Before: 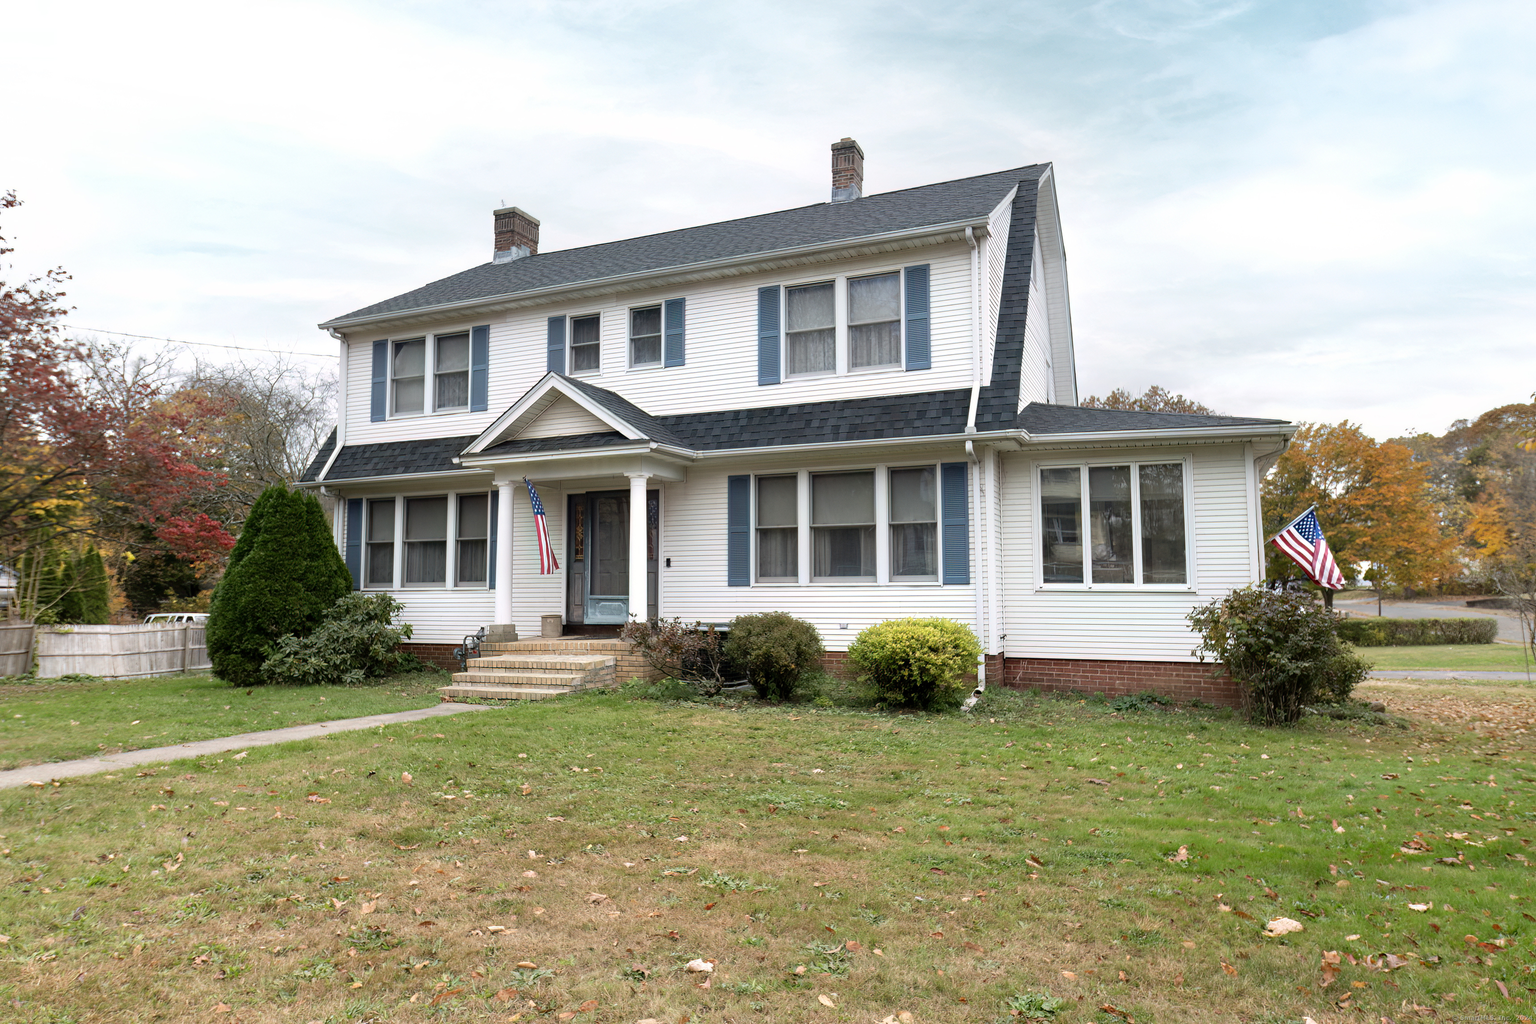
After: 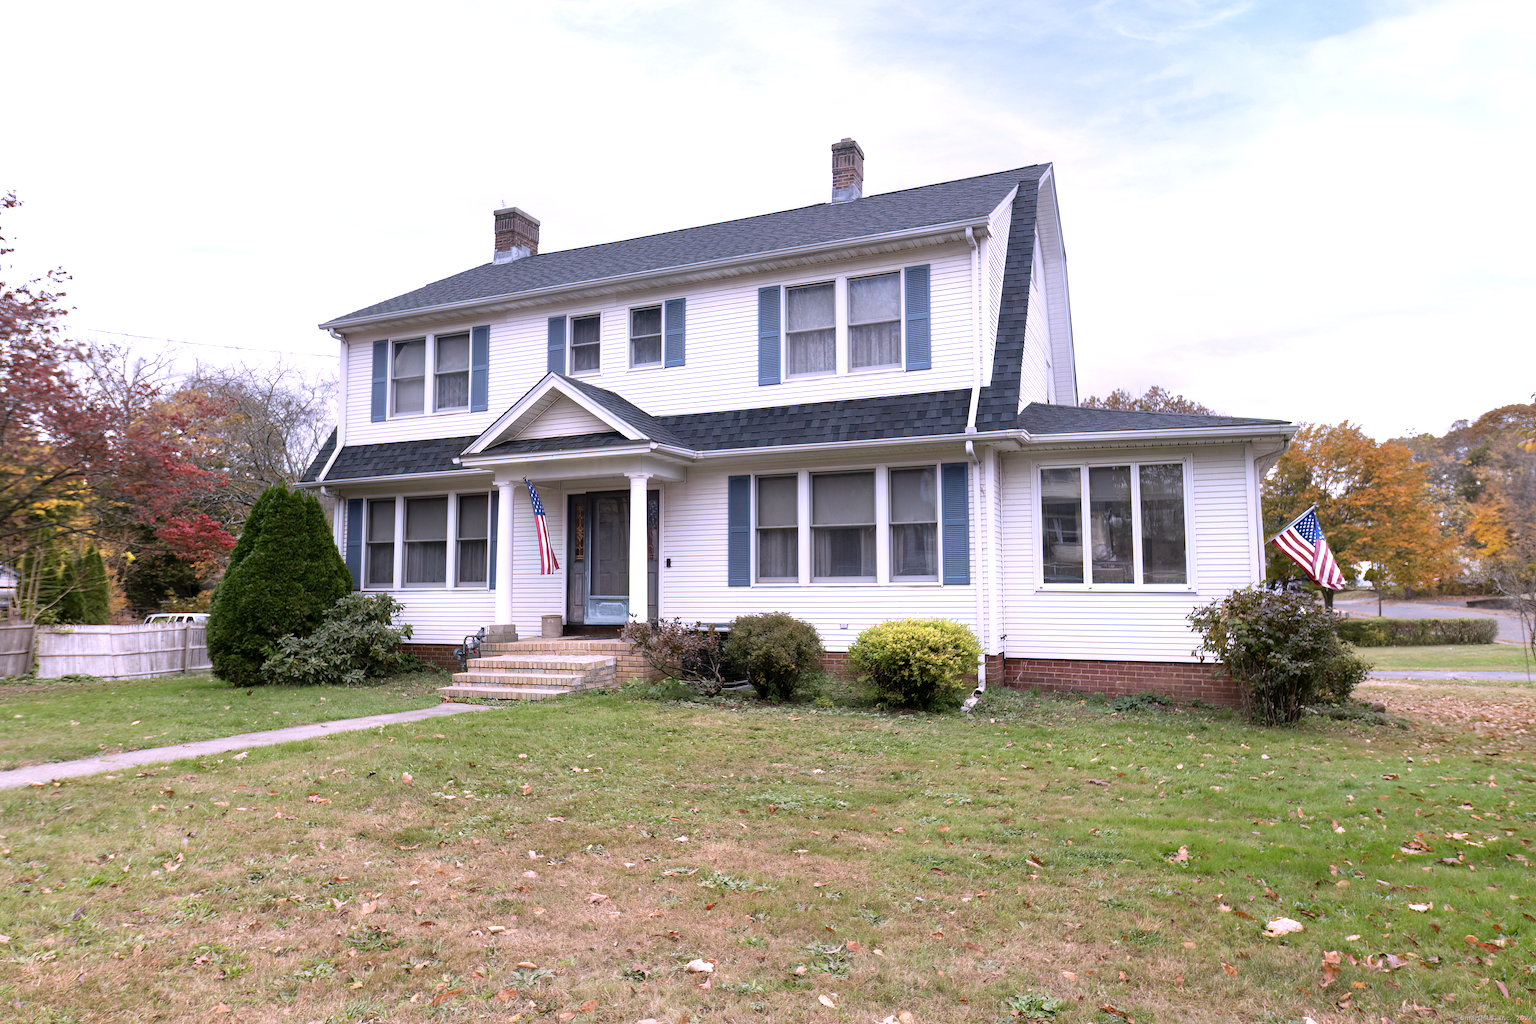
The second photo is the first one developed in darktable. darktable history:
exposure: exposure 0.161 EV, compensate highlight preservation false
white balance: red 1.042, blue 1.17
